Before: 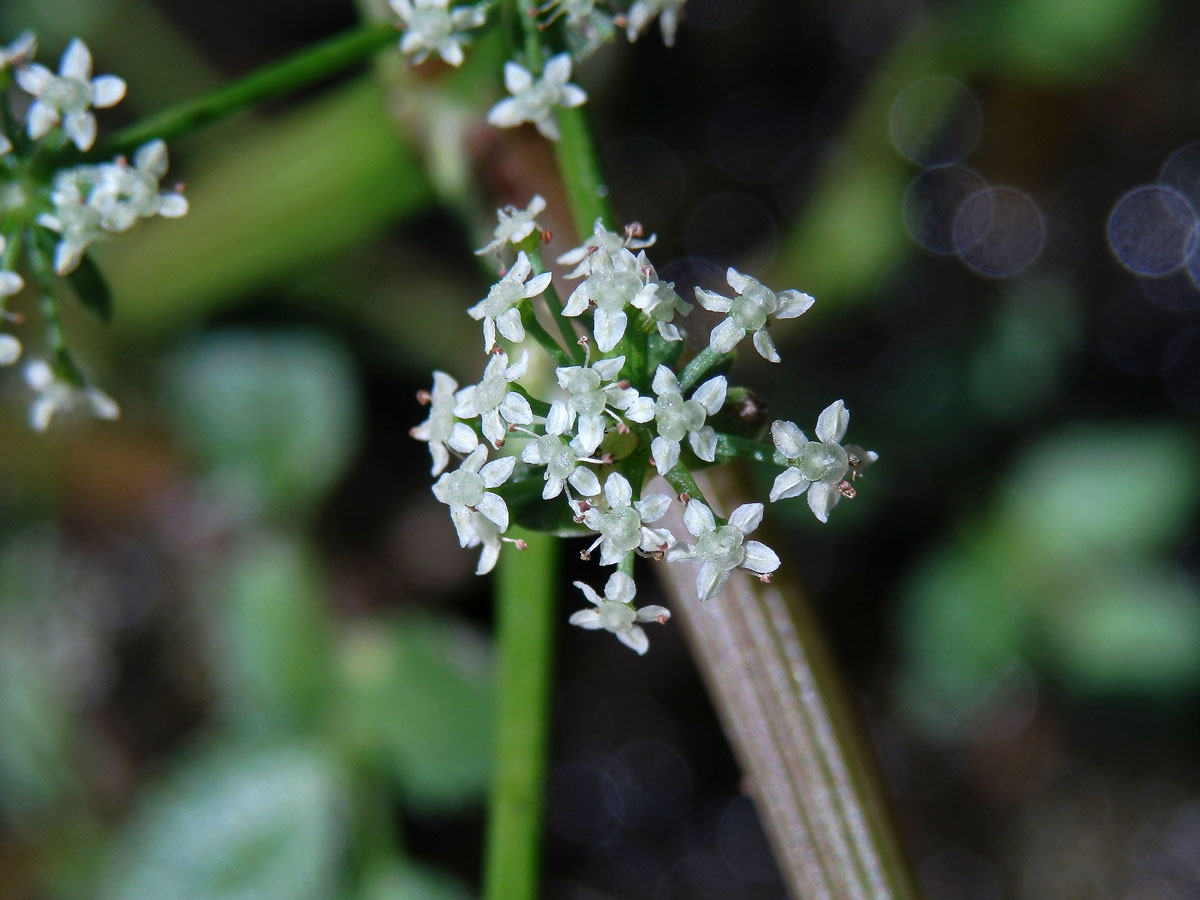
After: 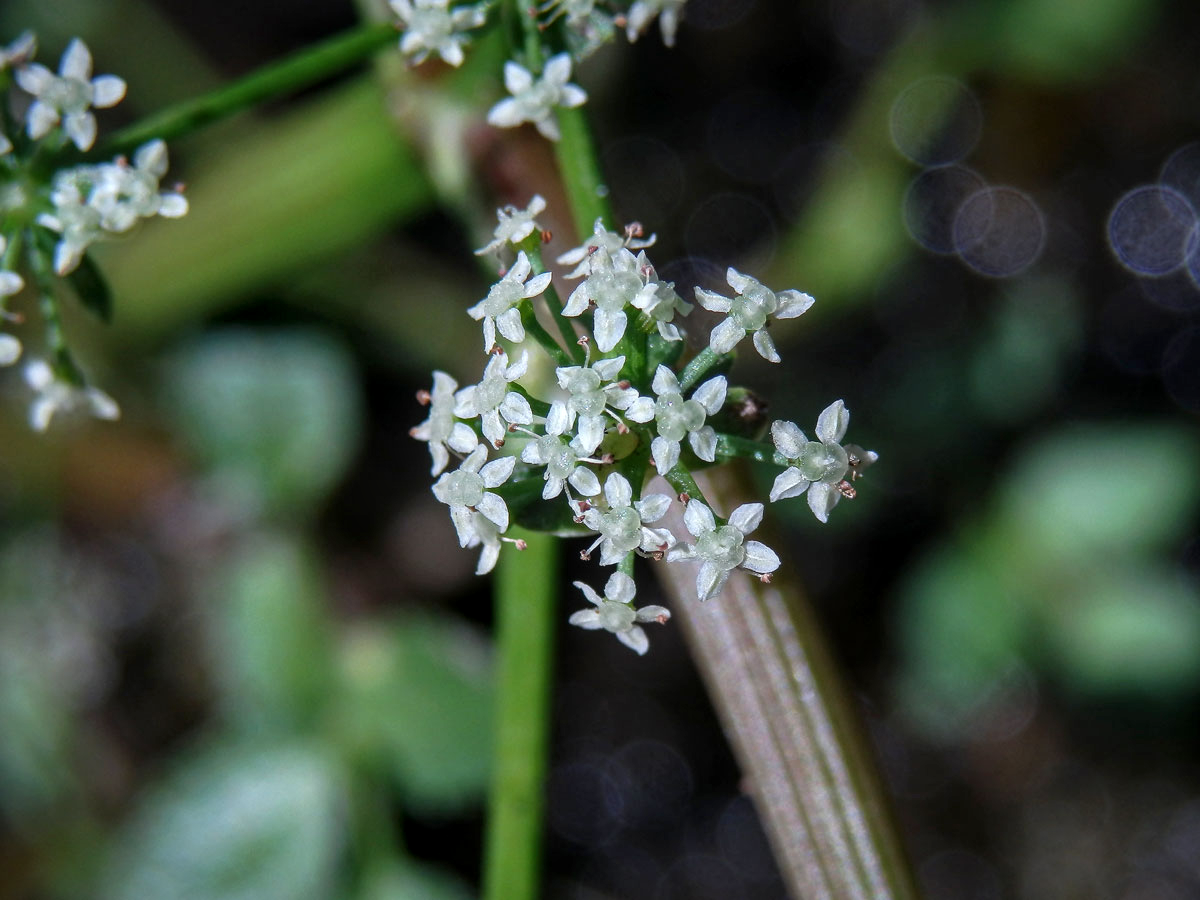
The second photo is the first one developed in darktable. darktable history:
local contrast: on, module defaults
vignetting: fall-off start 99.42%, saturation -0.001, width/height ratio 1.31, unbound false
